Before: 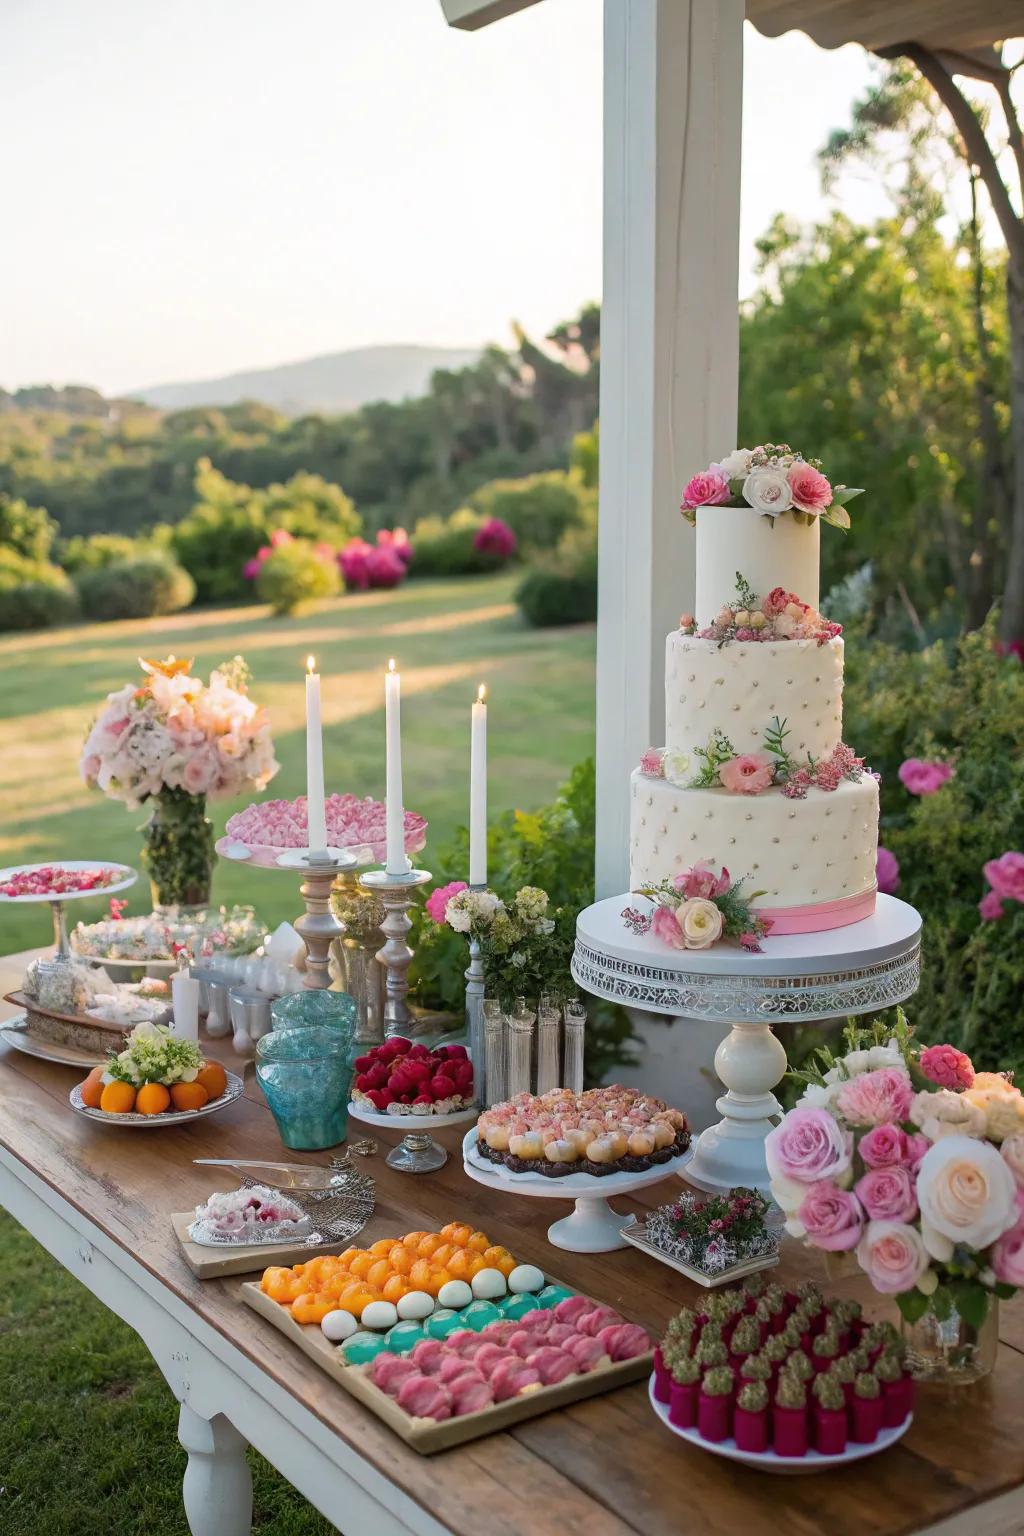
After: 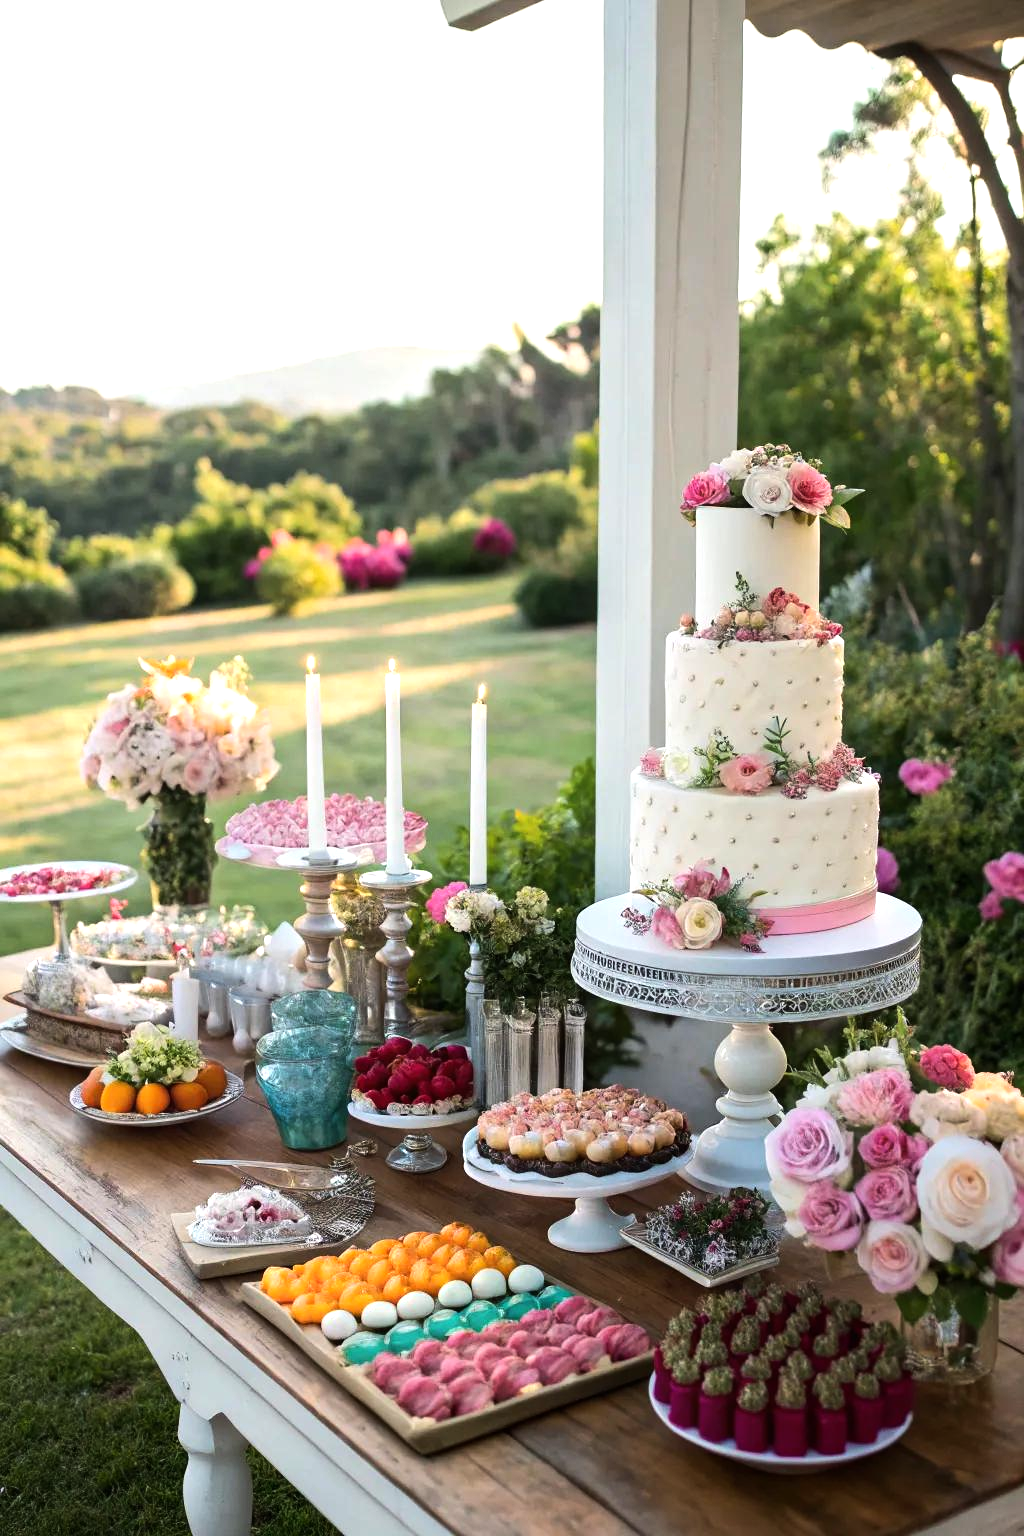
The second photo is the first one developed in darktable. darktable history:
tone equalizer: -8 EV -0.722 EV, -7 EV -0.712 EV, -6 EV -0.595 EV, -5 EV -0.371 EV, -3 EV 0.396 EV, -2 EV 0.6 EV, -1 EV 0.68 EV, +0 EV 0.772 EV, edges refinement/feathering 500, mask exposure compensation -1.57 EV, preserve details no
